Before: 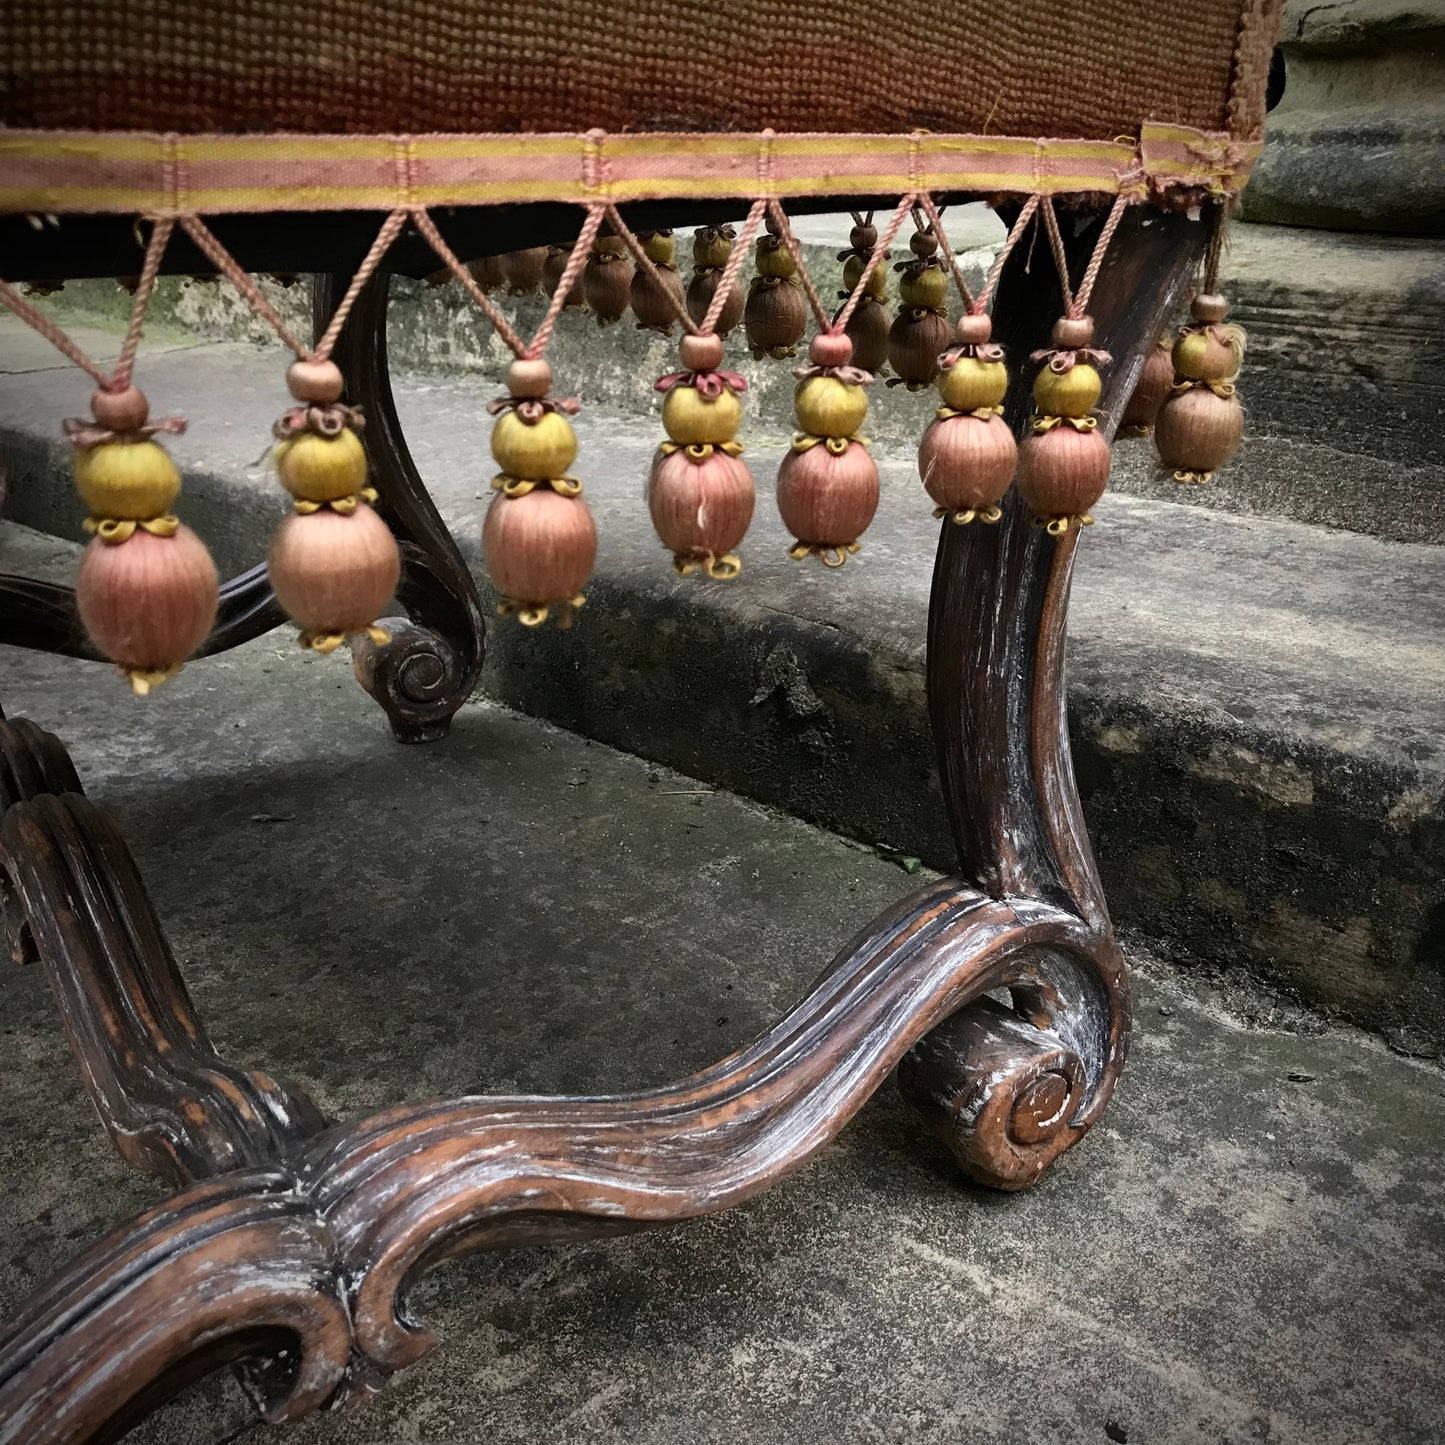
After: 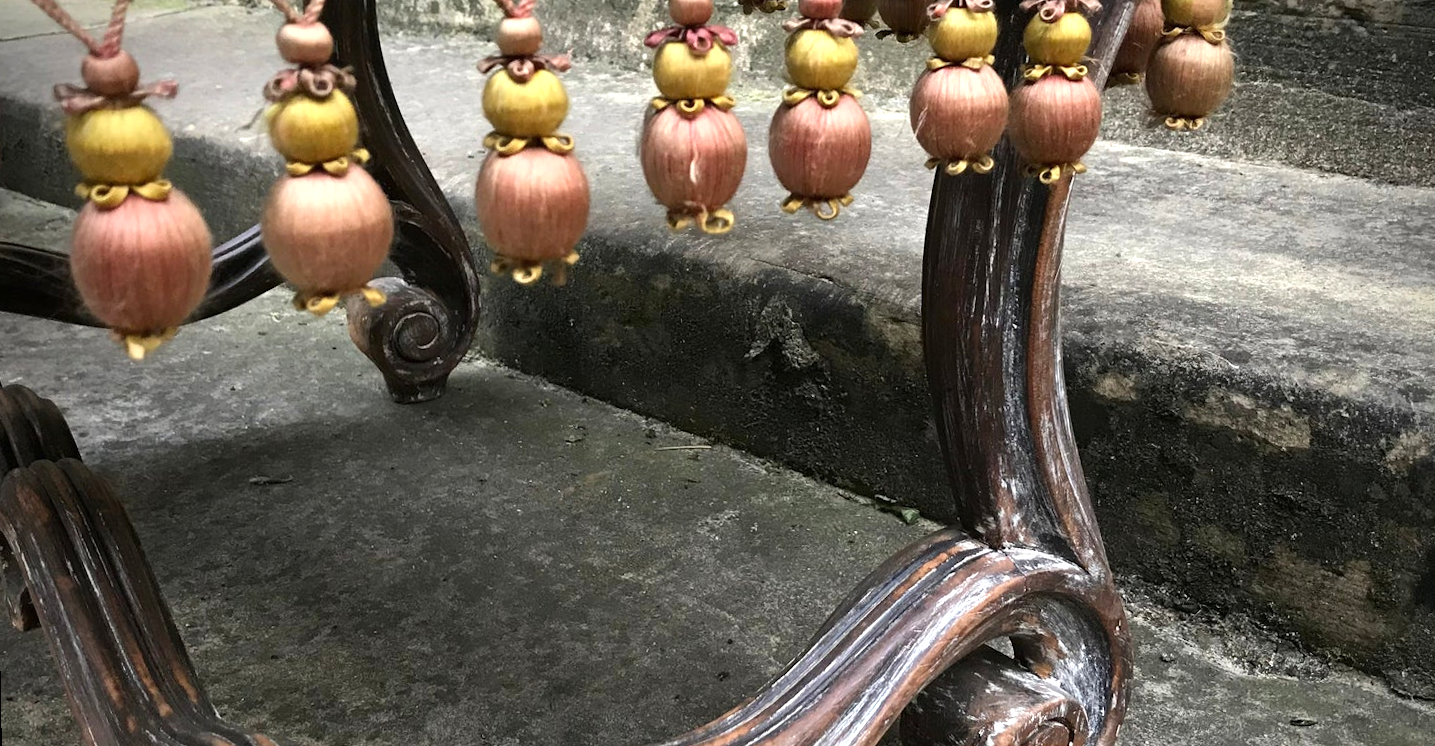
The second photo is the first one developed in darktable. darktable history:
crop and rotate: top 23.043%, bottom 23.437%
exposure: black level correction 0, exposure 0.5 EV, compensate highlight preservation false
rotate and perspective: rotation -1°, crop left 0.011, crop right 0.989, crop top 0.025, crop bottom 0.975
